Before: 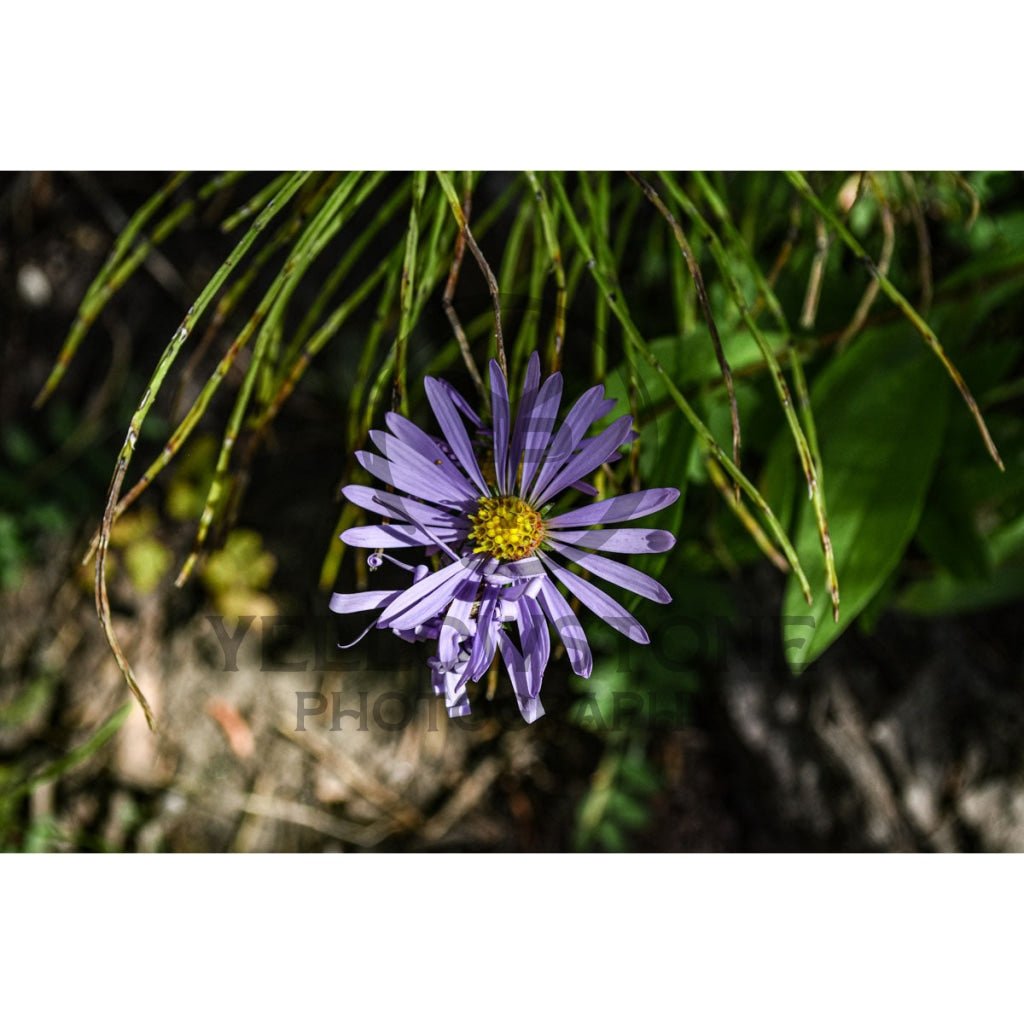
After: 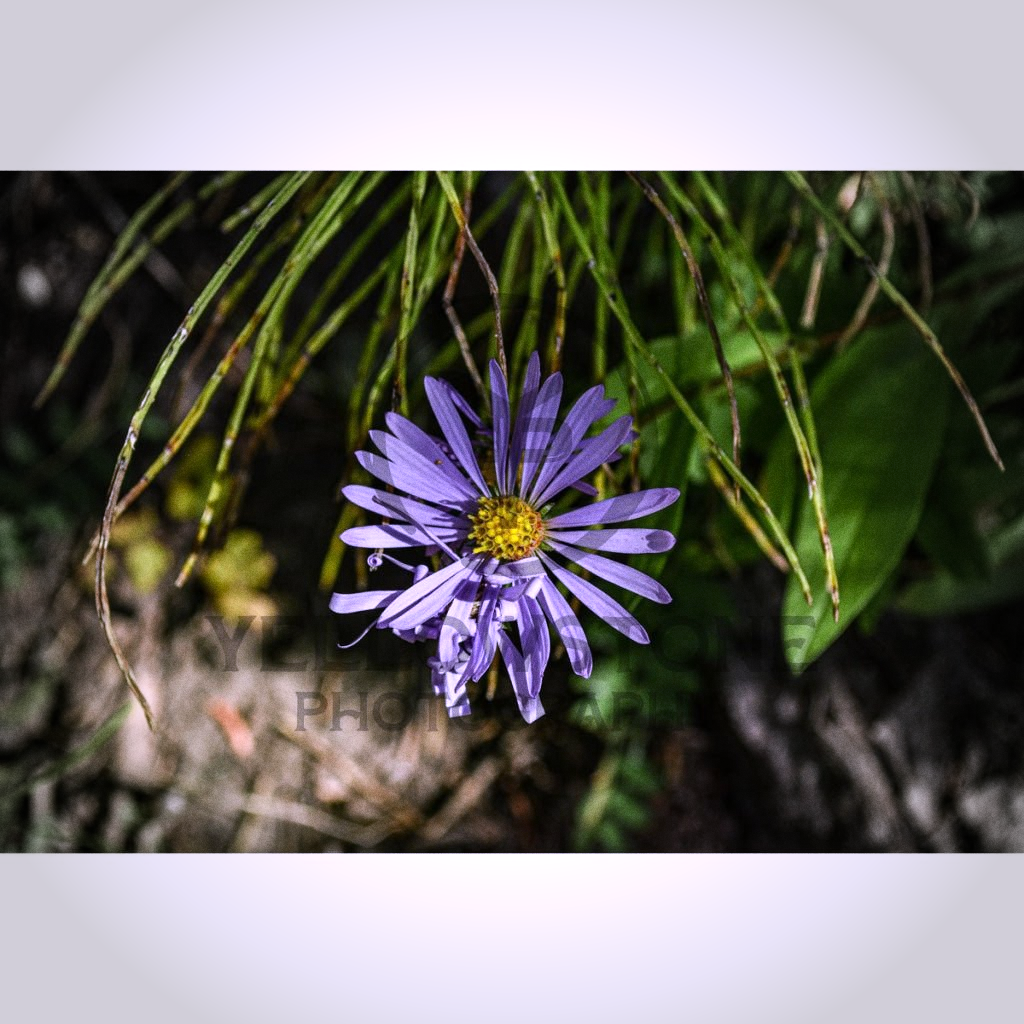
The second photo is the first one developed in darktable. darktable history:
grain: coarseness 0.09 ISO
vignetting: fall-off start 67.15%, brightness -0.442, saturation -0.691, width/height ratio 1.011, unbound false
white balance: red 1.042, blue 1.17
